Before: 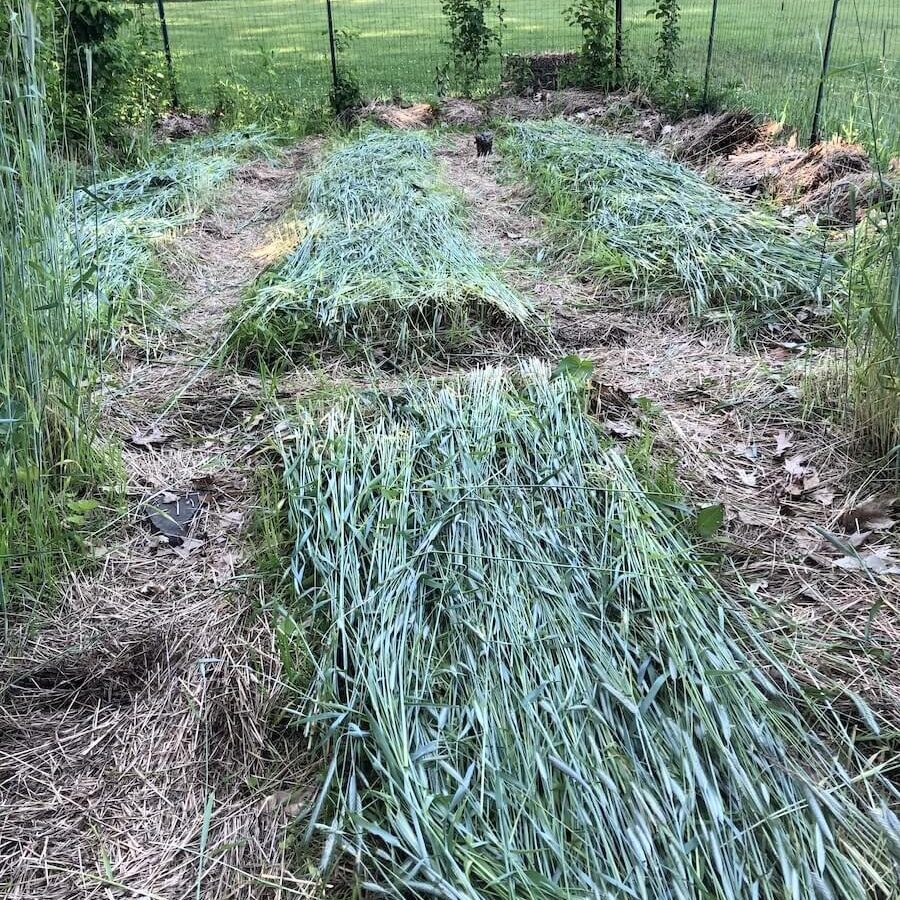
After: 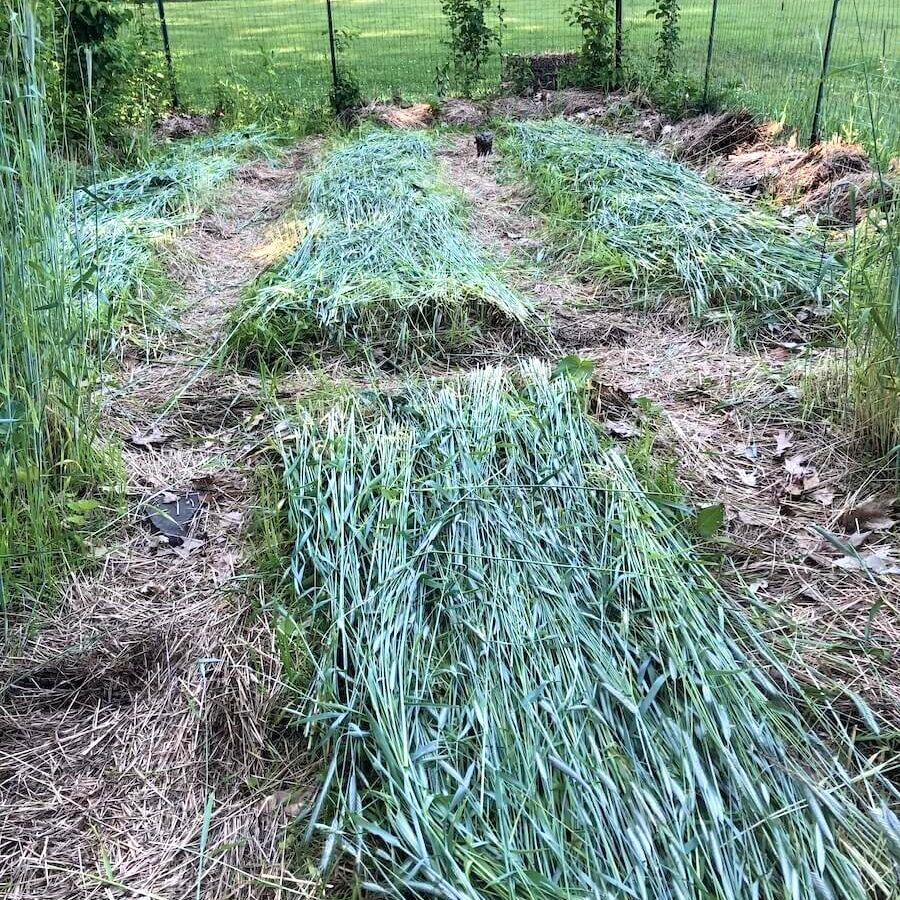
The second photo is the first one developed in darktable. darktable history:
exposure: black level correction 0.001, exposure 0.14 EV, compensate highlight preservation false
velvia: on, module defaults
